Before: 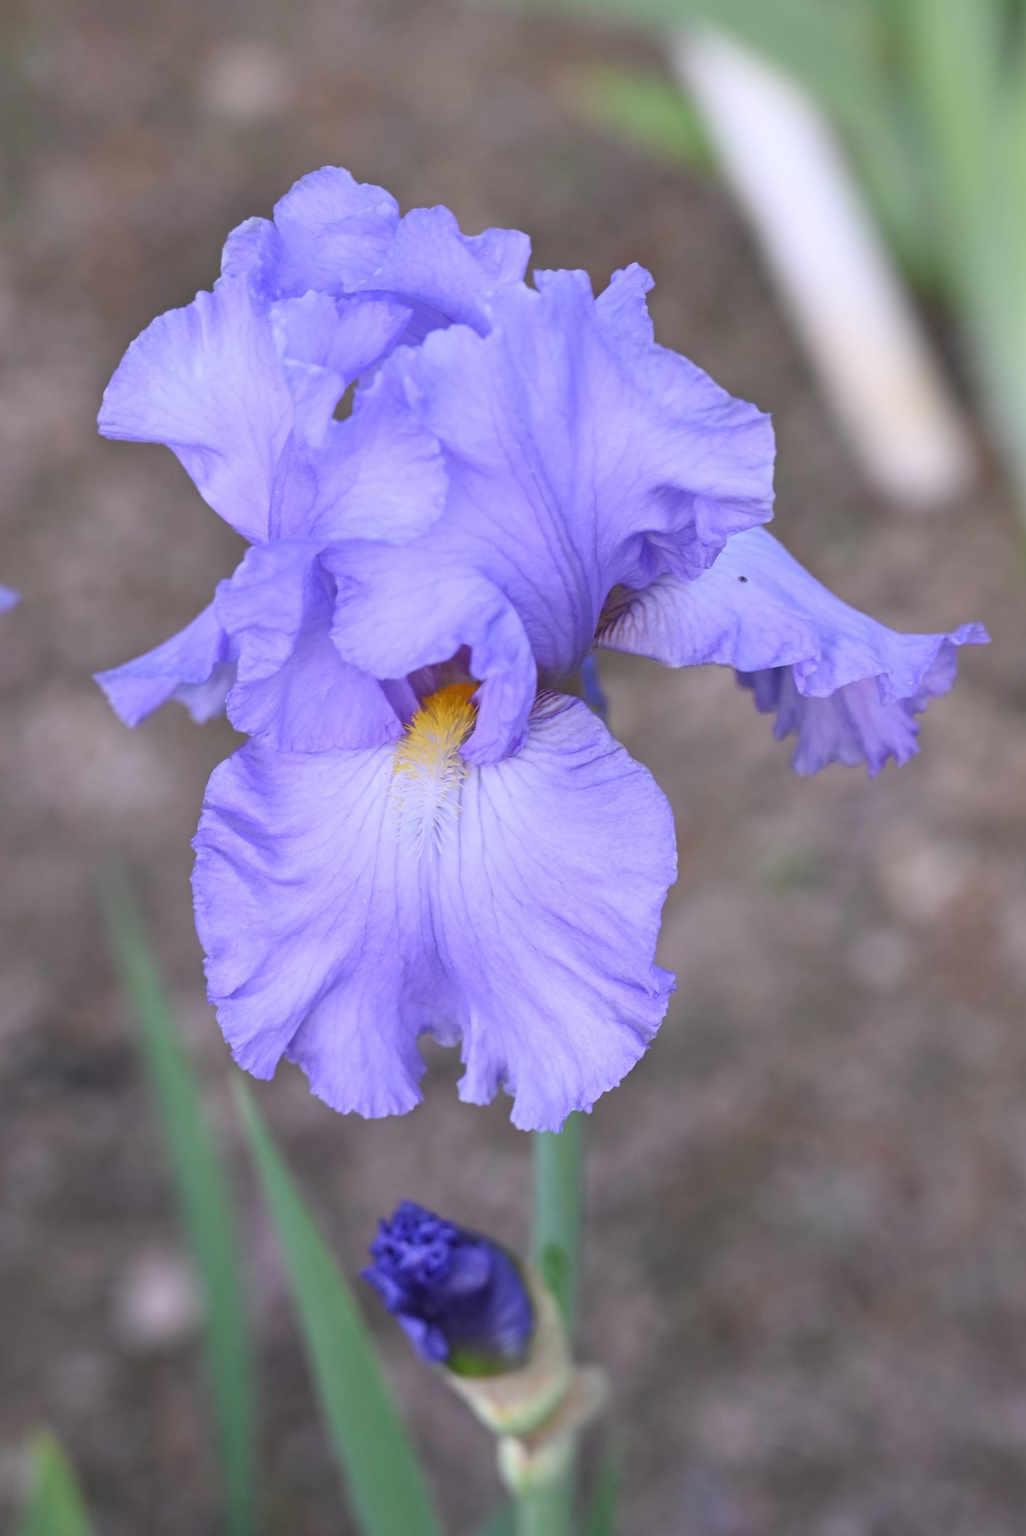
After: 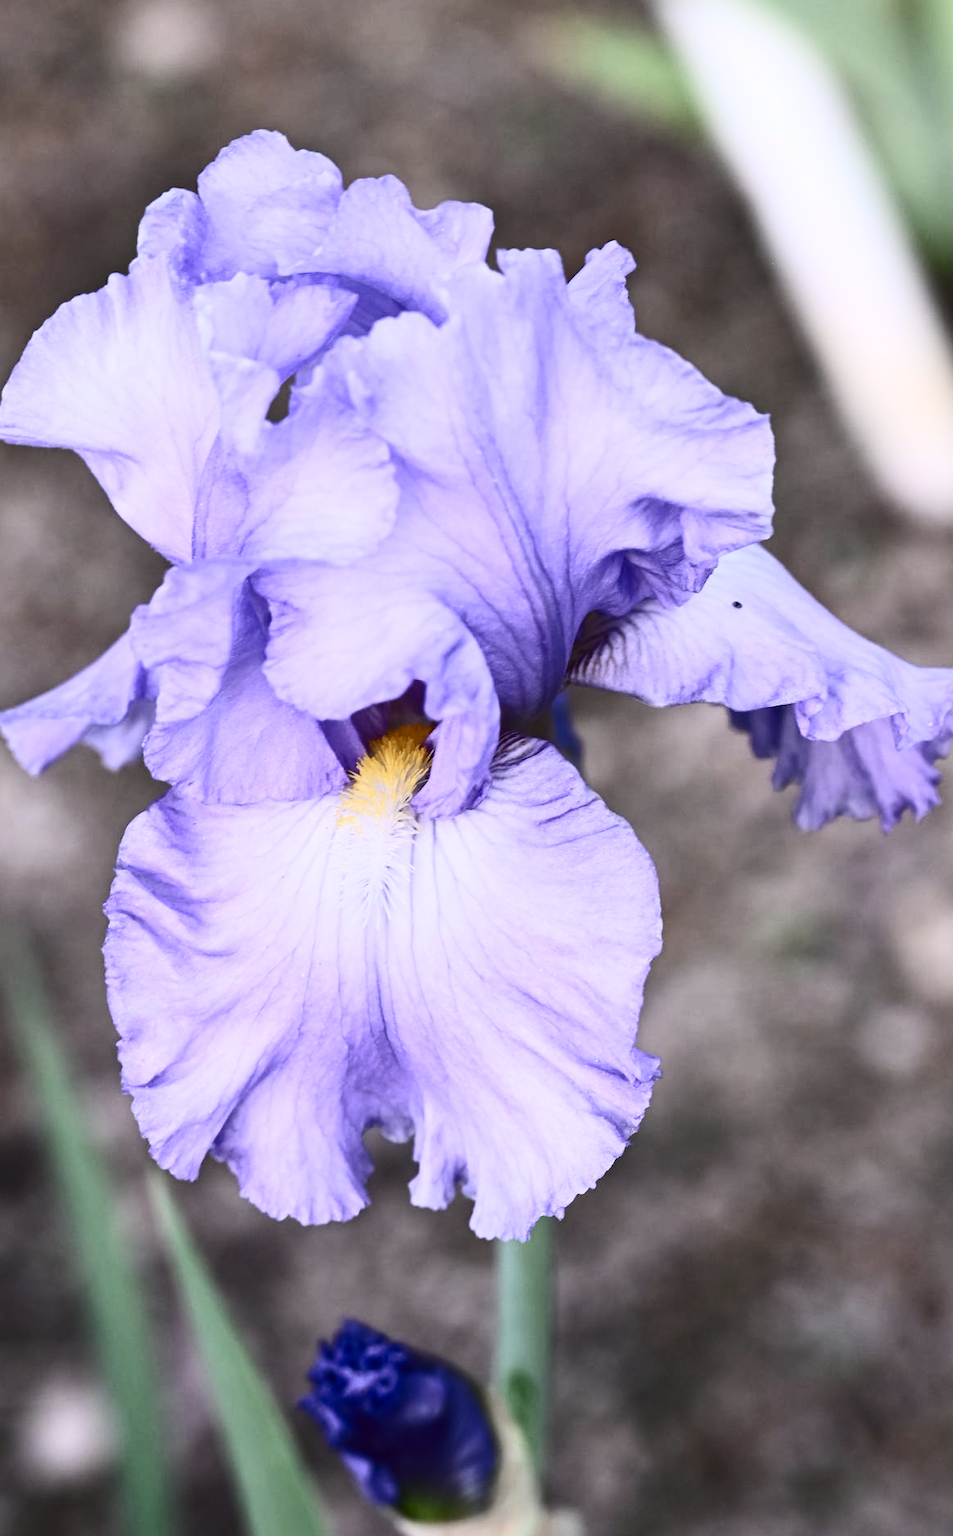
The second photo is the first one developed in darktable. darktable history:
crop: left 9.929%, top 3.475%, right 9.188%, bottom 9.529%
contrast brightness saturation: contrast 0.5, saturation -0.1
